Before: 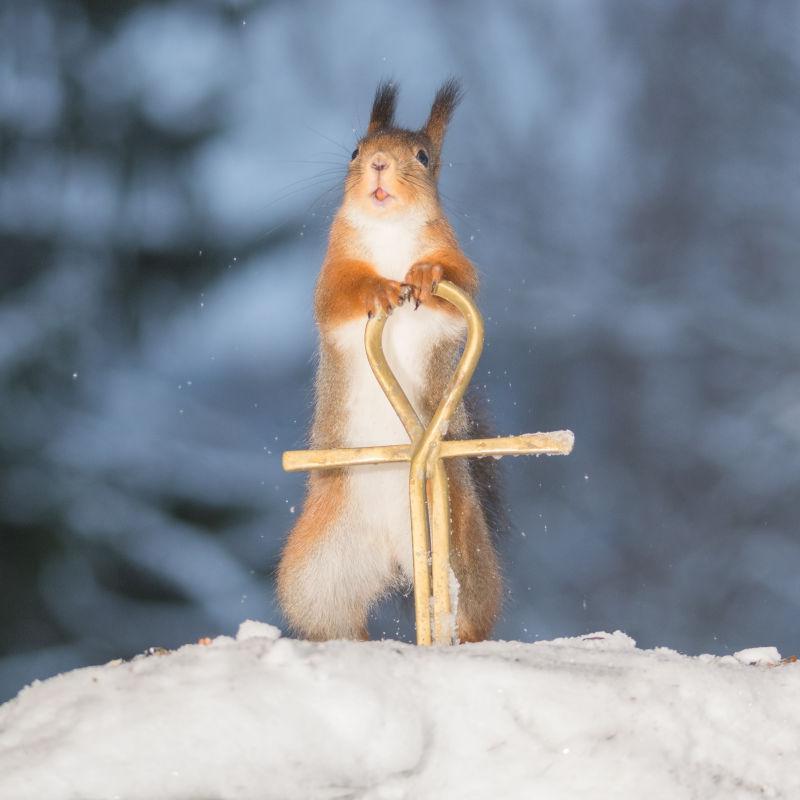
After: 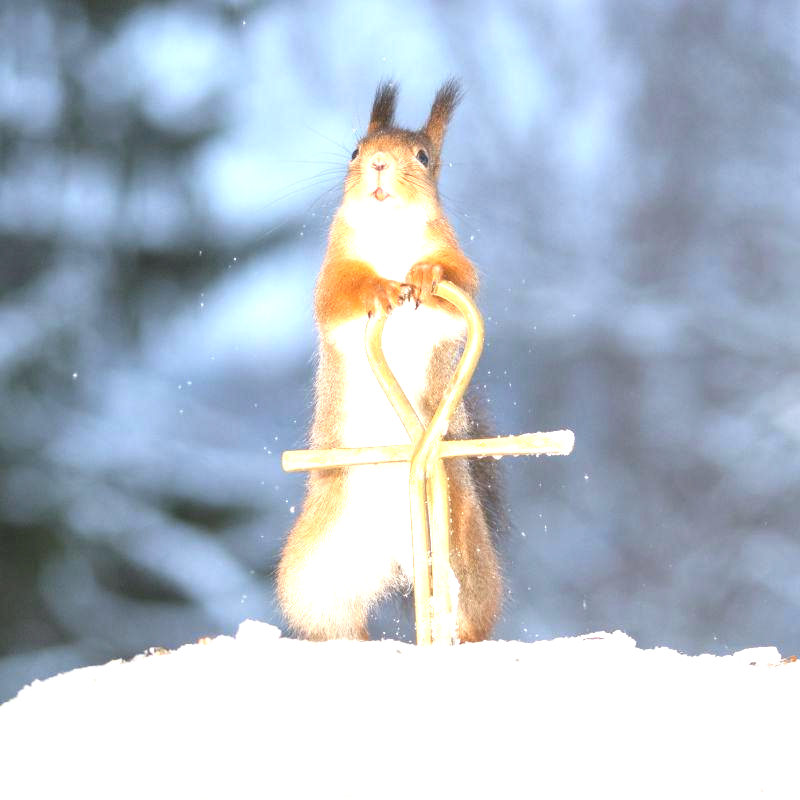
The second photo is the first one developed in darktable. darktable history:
color balance: mode lift, gamma, gain (sRGB), lift [1, 0.99, 1.01, 0.992], gamma [1, 1.037, 0.974, 0.963]
exposure: exposure 1.223 EV, compensate highlight preservation false
